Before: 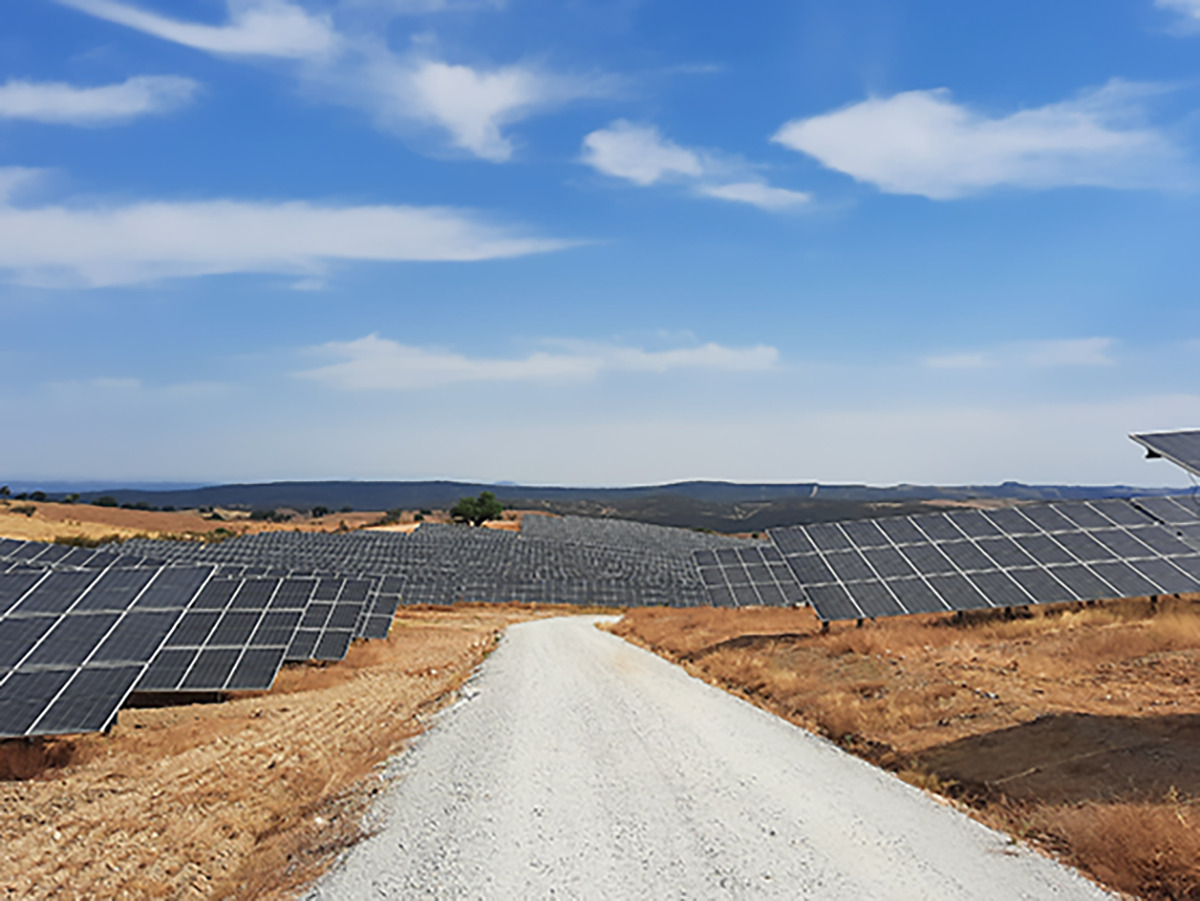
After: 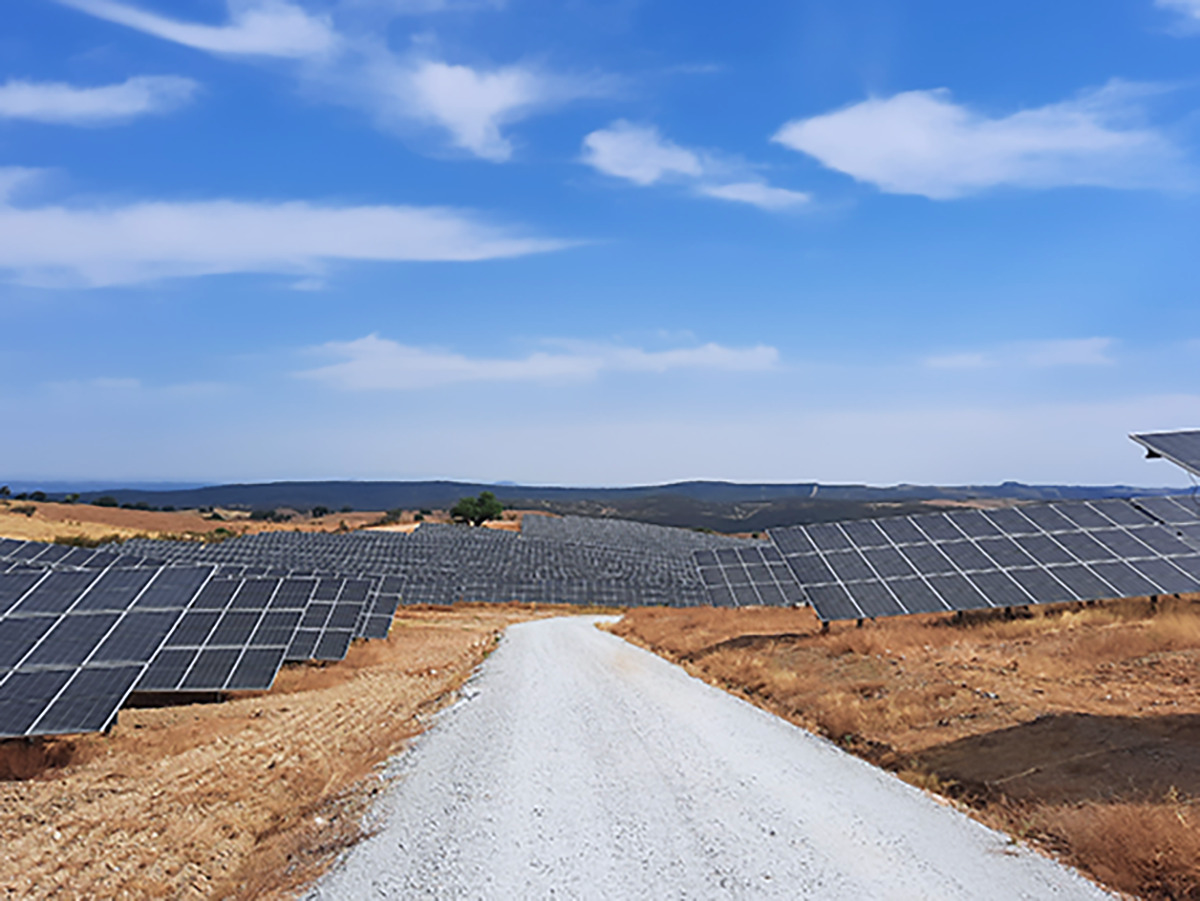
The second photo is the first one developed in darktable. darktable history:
color calibration: illuminant as shot in camera, x 0.358, y 0.373, temperature 4628.91 K
velvia: strength 10%
